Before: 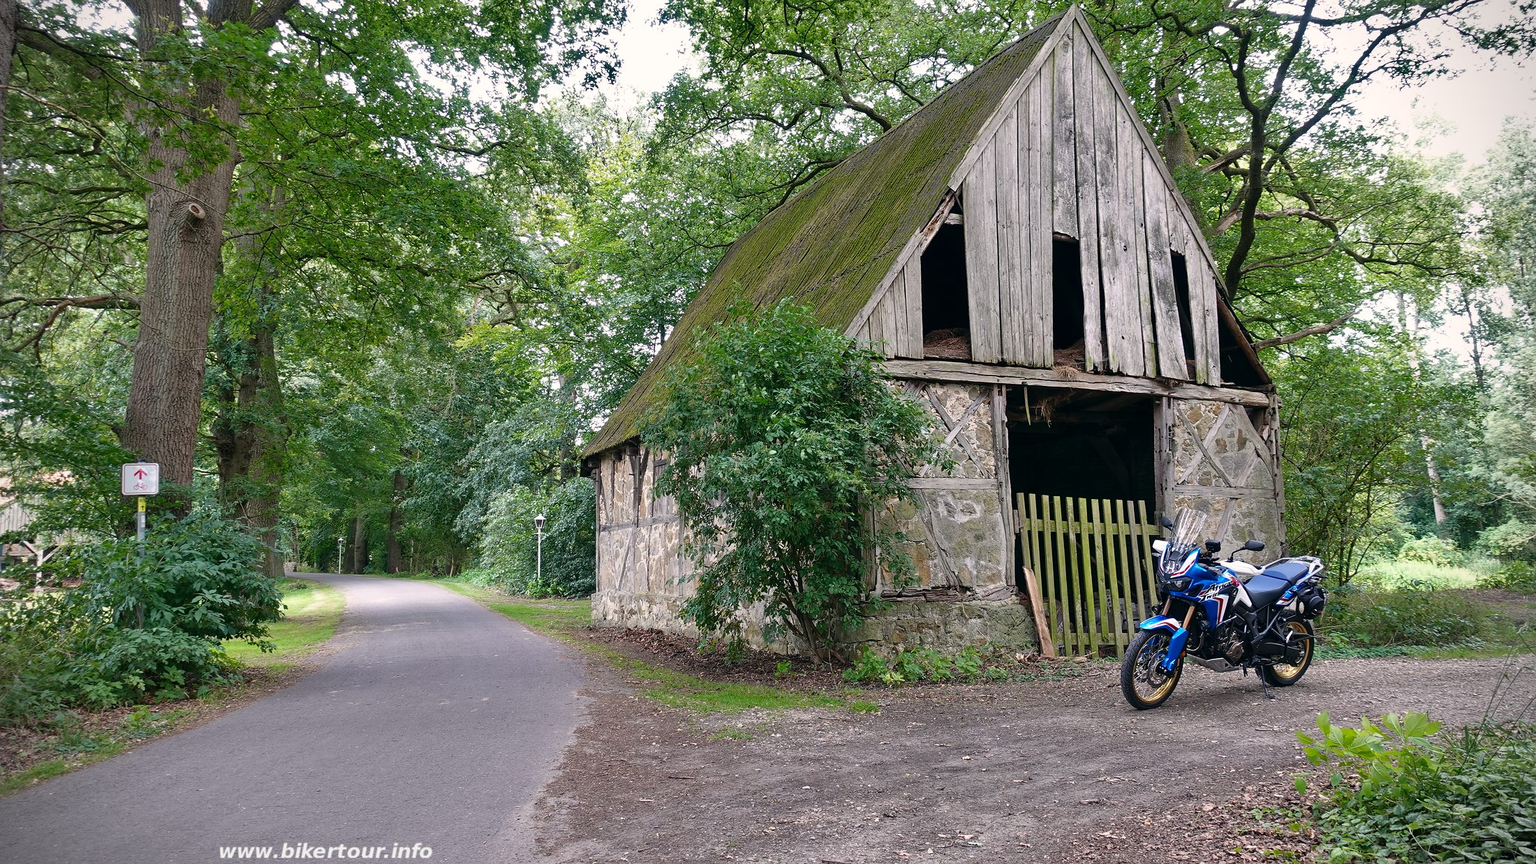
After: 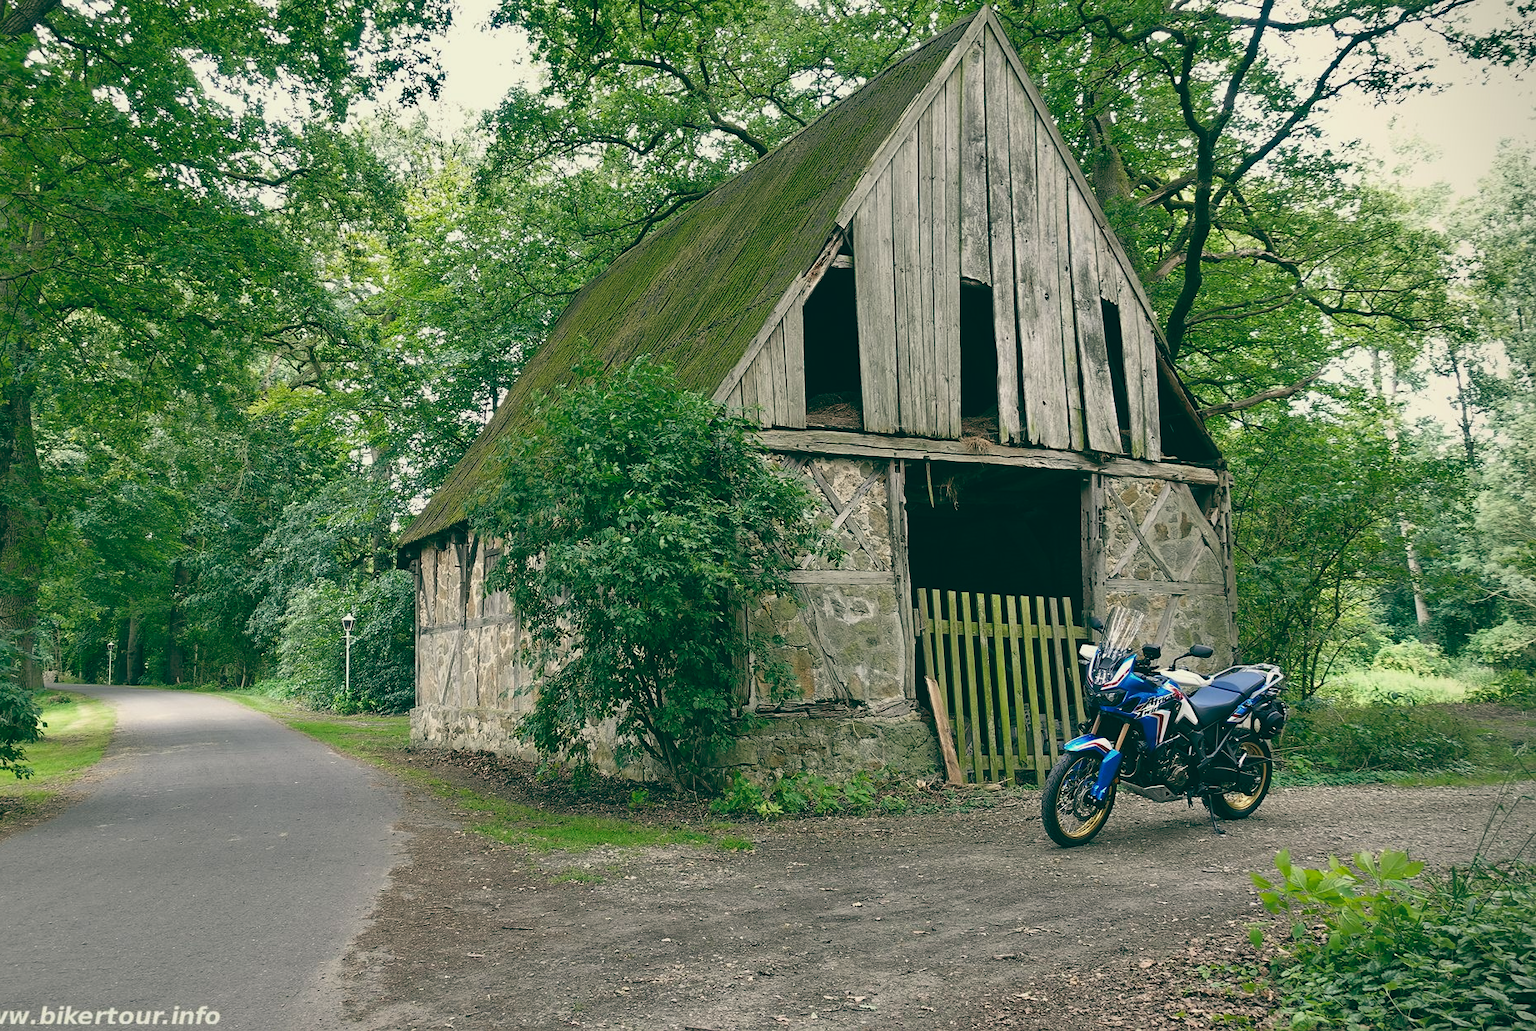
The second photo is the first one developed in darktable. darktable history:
color balance: lift [1.005, 0.99, 1.007, 1.01], gamma [1, 1.034, 1.032, 0.966], gain [0.873, 1.055, 1.067, 0.933]
crop: left 16.145%
